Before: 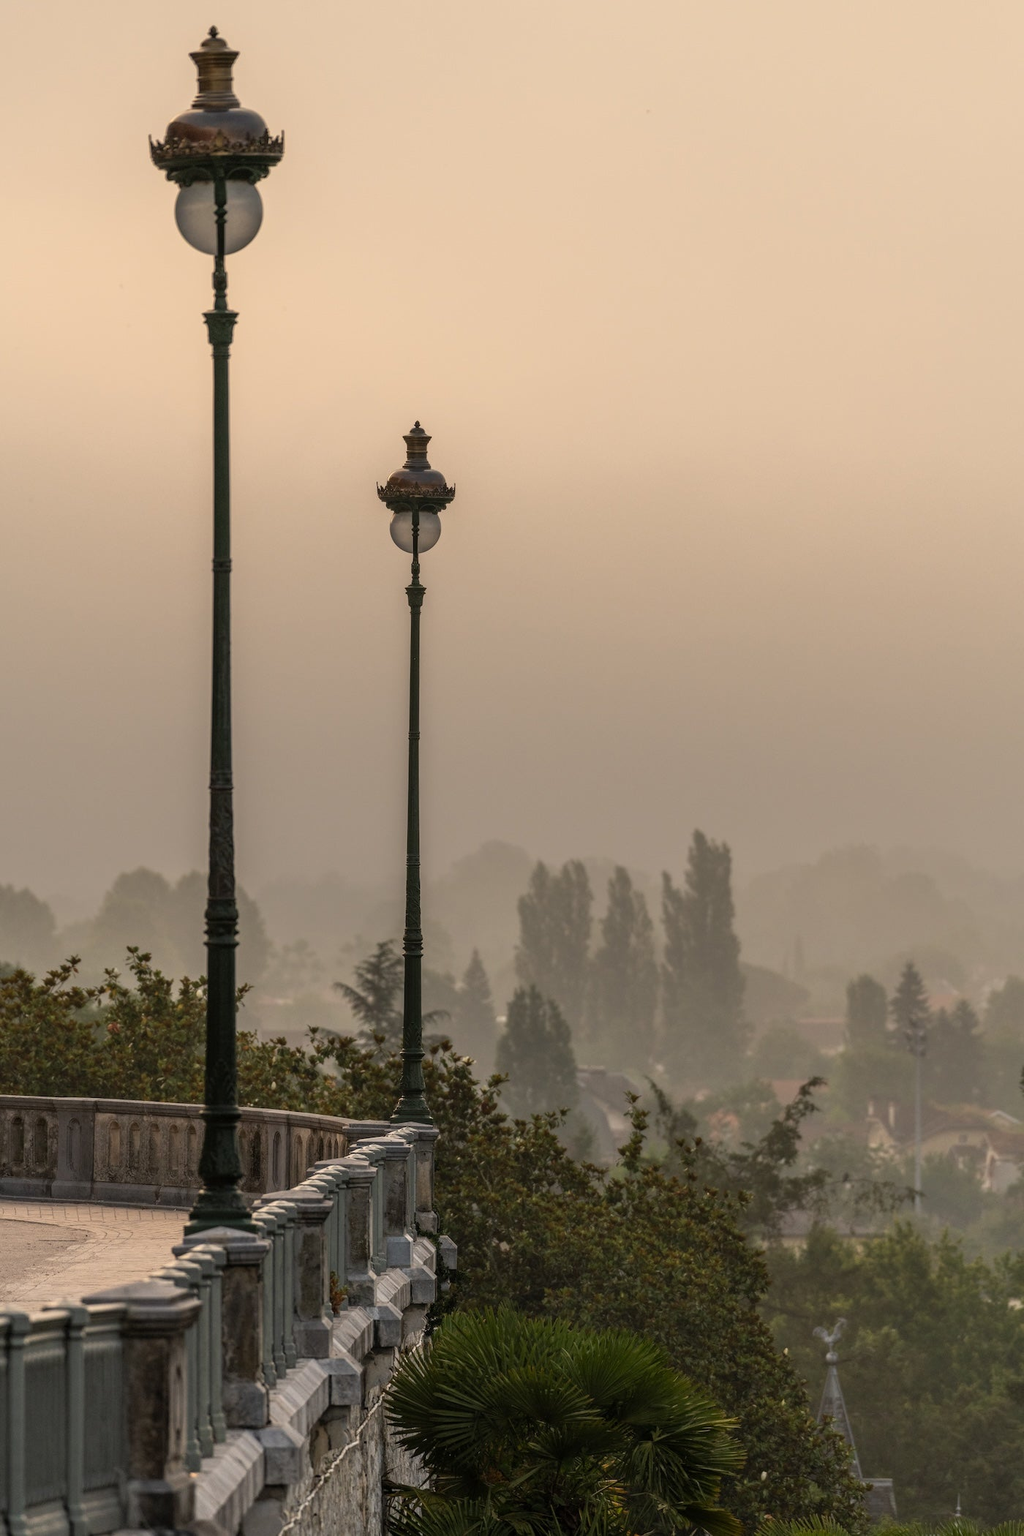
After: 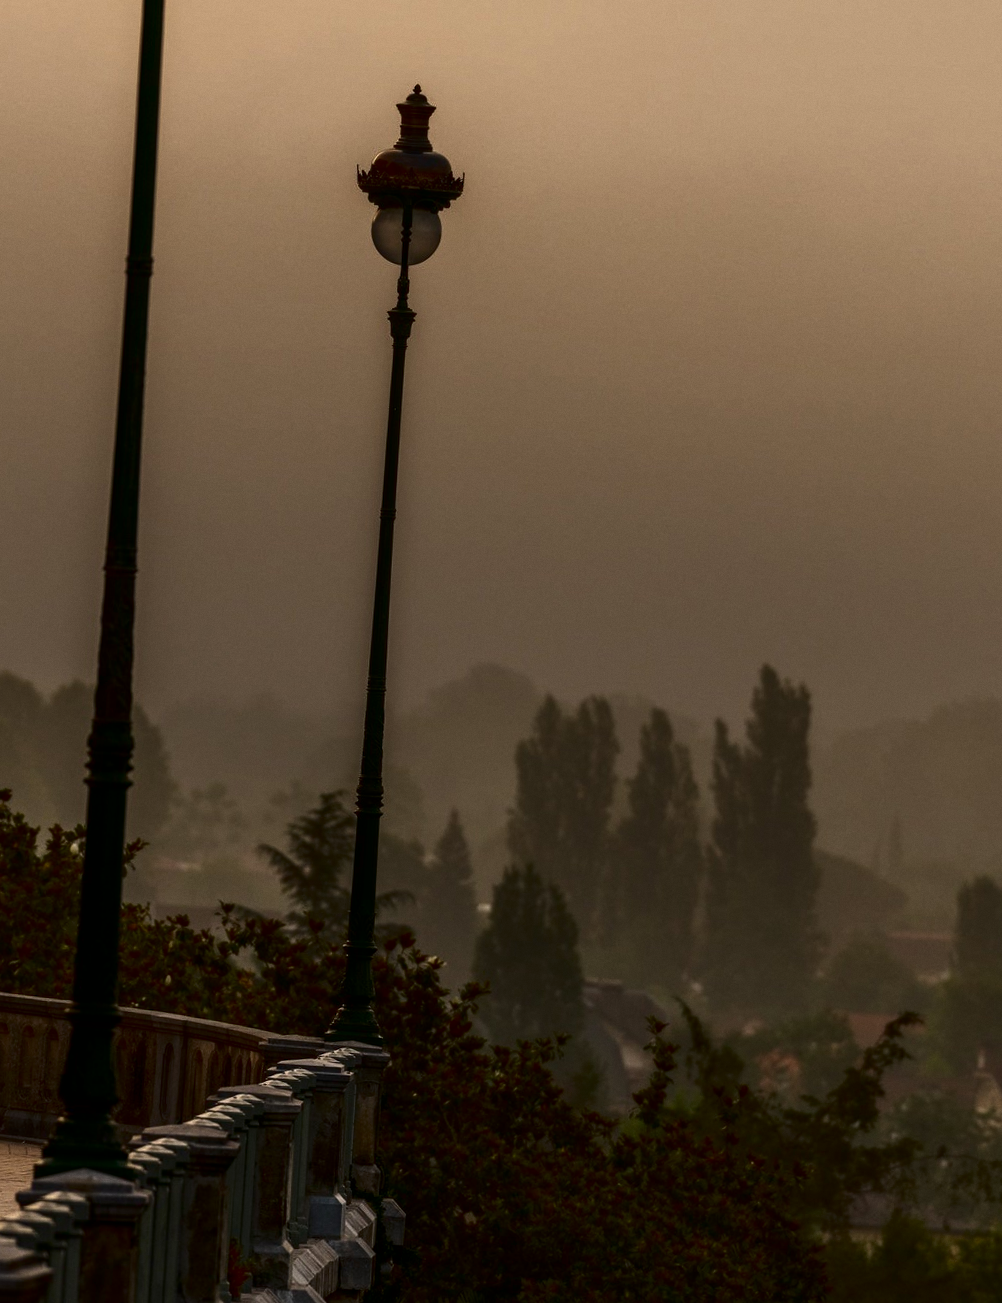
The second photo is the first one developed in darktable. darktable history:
contrast brightness saturation: contrast 0.09, brightness -0.59, saturation 0.17
crop and rotate: angle -3.37°, left 9.79%, top 20.73%, right 12.42%, bottom 11.82%
grain: coarseness 0.09 ISO, strength 10%
